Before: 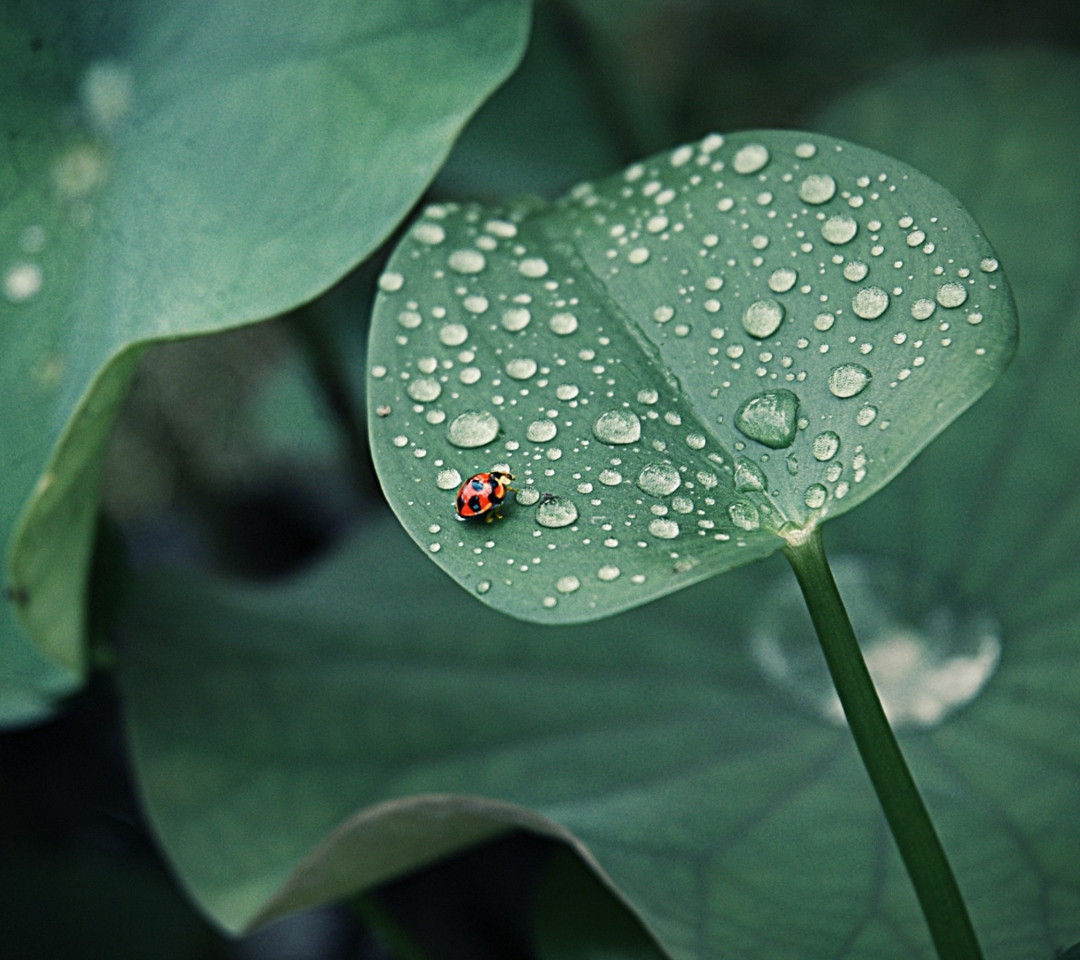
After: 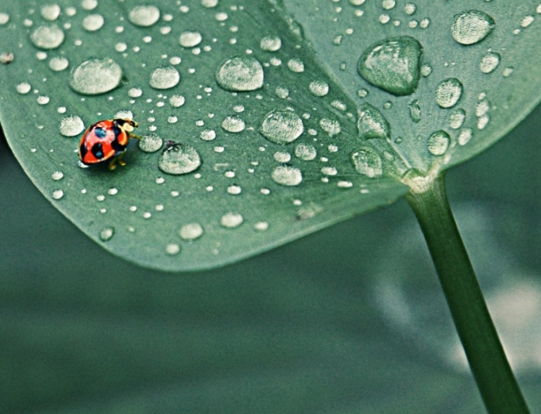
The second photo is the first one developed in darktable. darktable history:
crop: left 34.92%, top 36.812%, right 14.937%, bottom 19.983%
